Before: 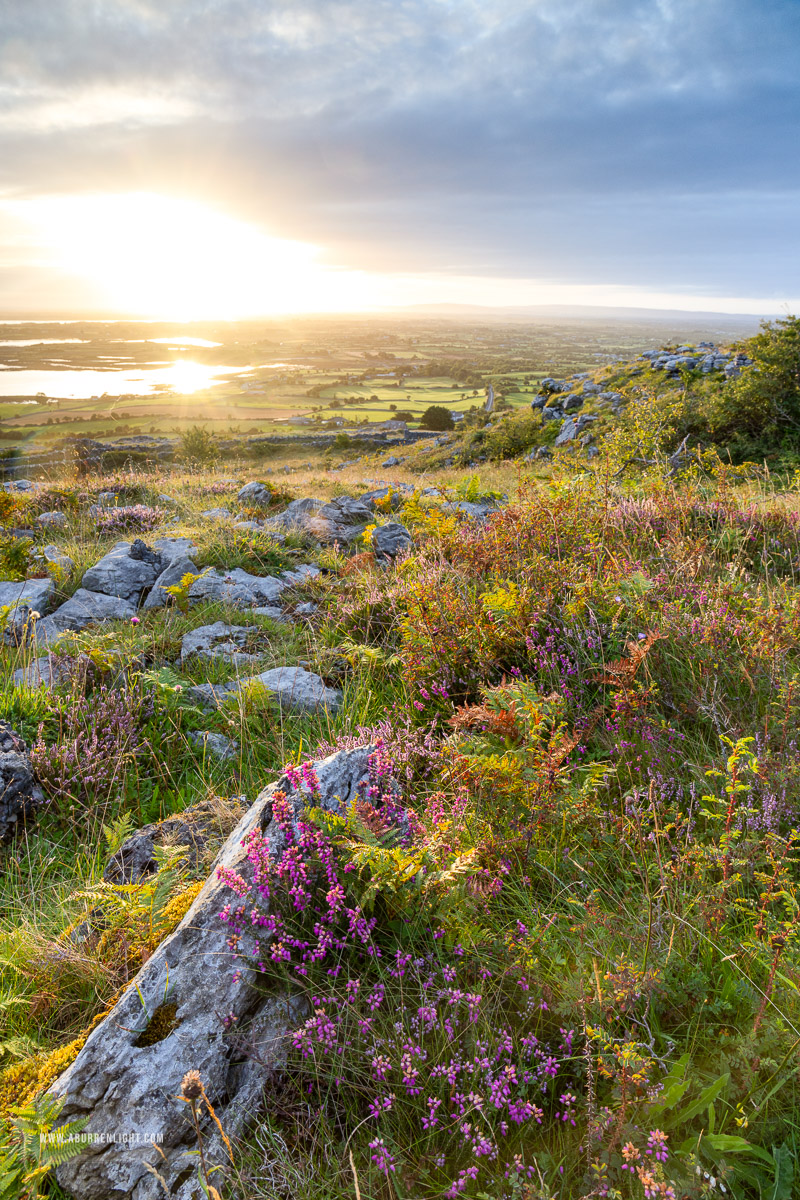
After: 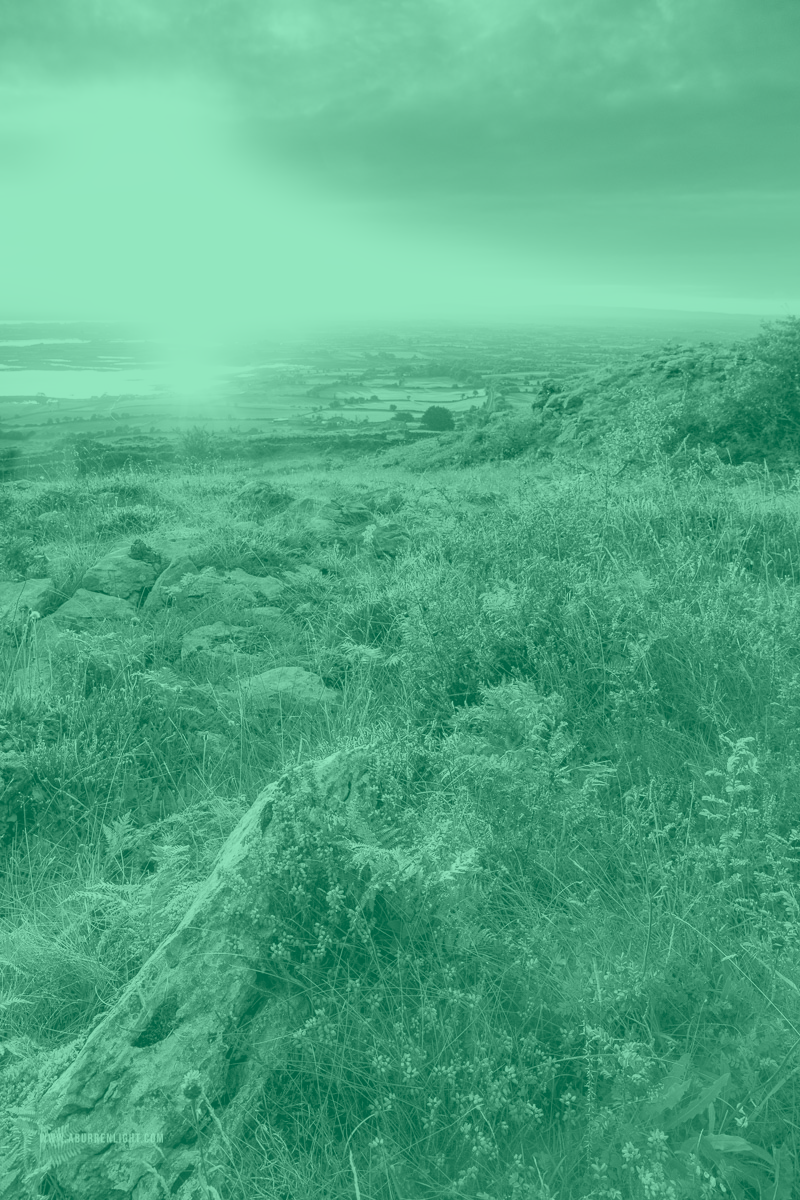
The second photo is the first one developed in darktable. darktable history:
colorize: hue 147.6°, saturation 65%, lightness 21.64%
bloom: size 5%, threshold 95%, strength 15%
